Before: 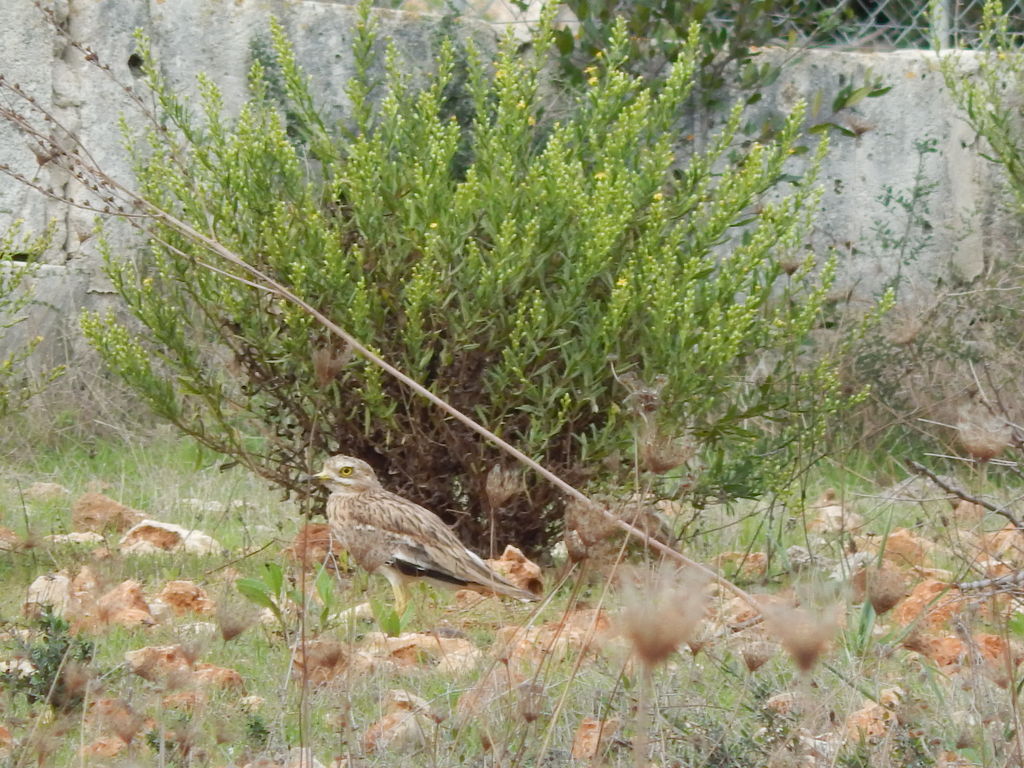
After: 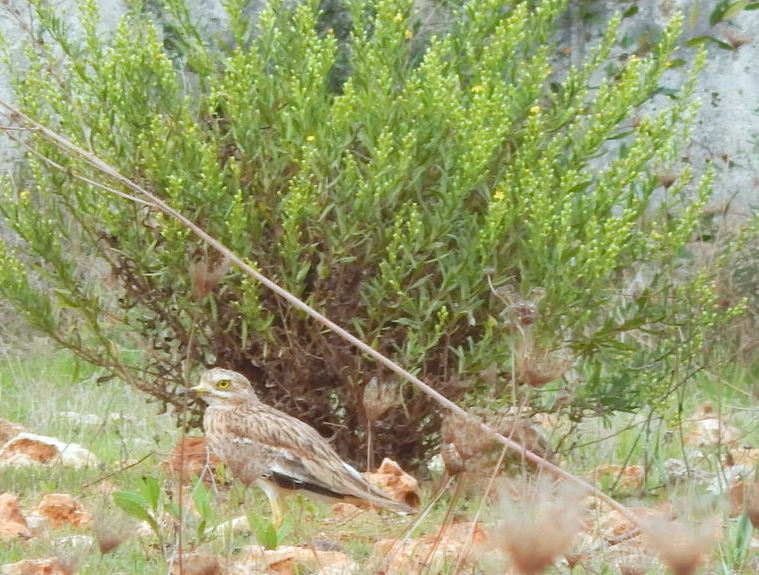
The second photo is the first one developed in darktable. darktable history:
exposure: black level correction 0, exposure 0.398 EV, compensate highlight preservation false
color correction: highlights a* -3.21, highlights b* -6.18, shadows a* 2.95, shadows b* 5.28
crop and rotate: left 12.024%, top 11.376%, right 13.8%, bottom 13.723%
contrast brightness saturation: contrast -0.099, brightness 0.041, saturation 0.08
